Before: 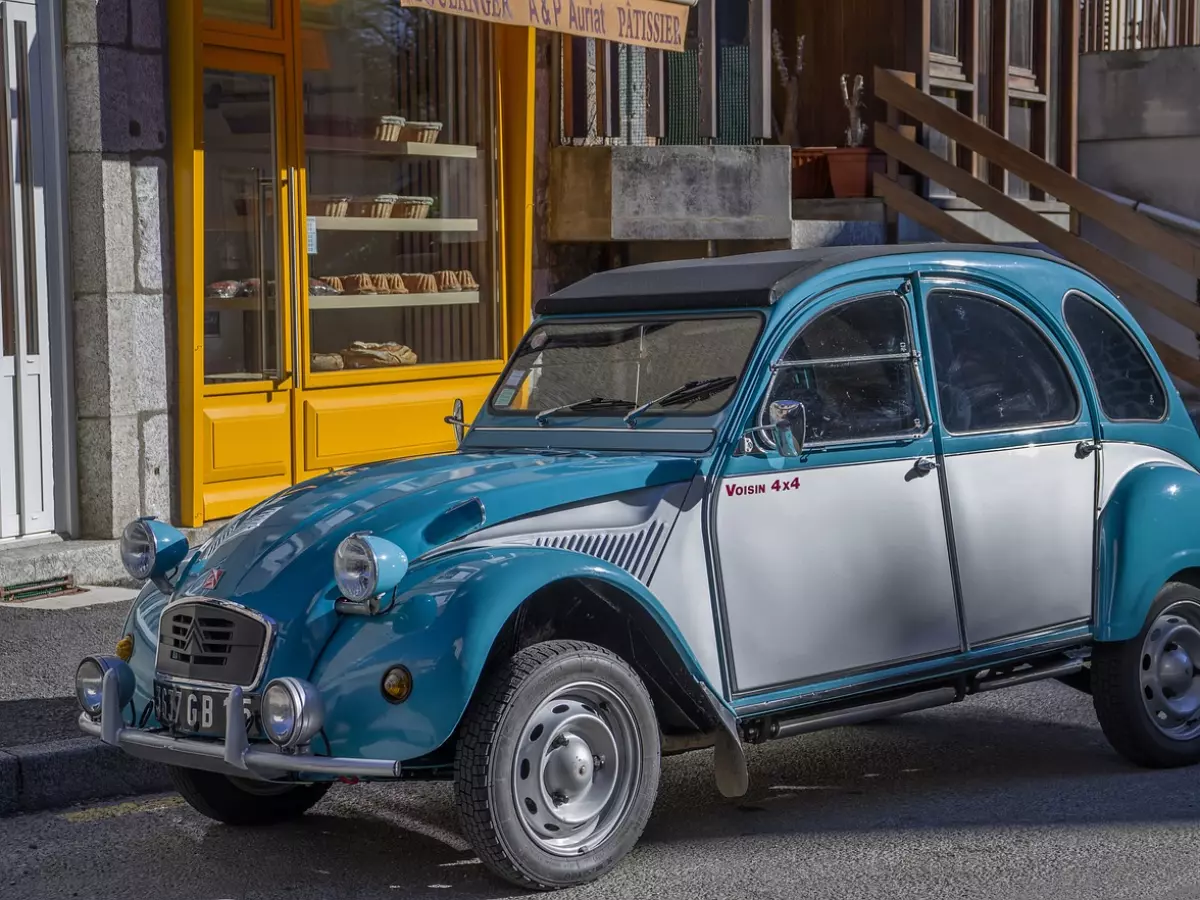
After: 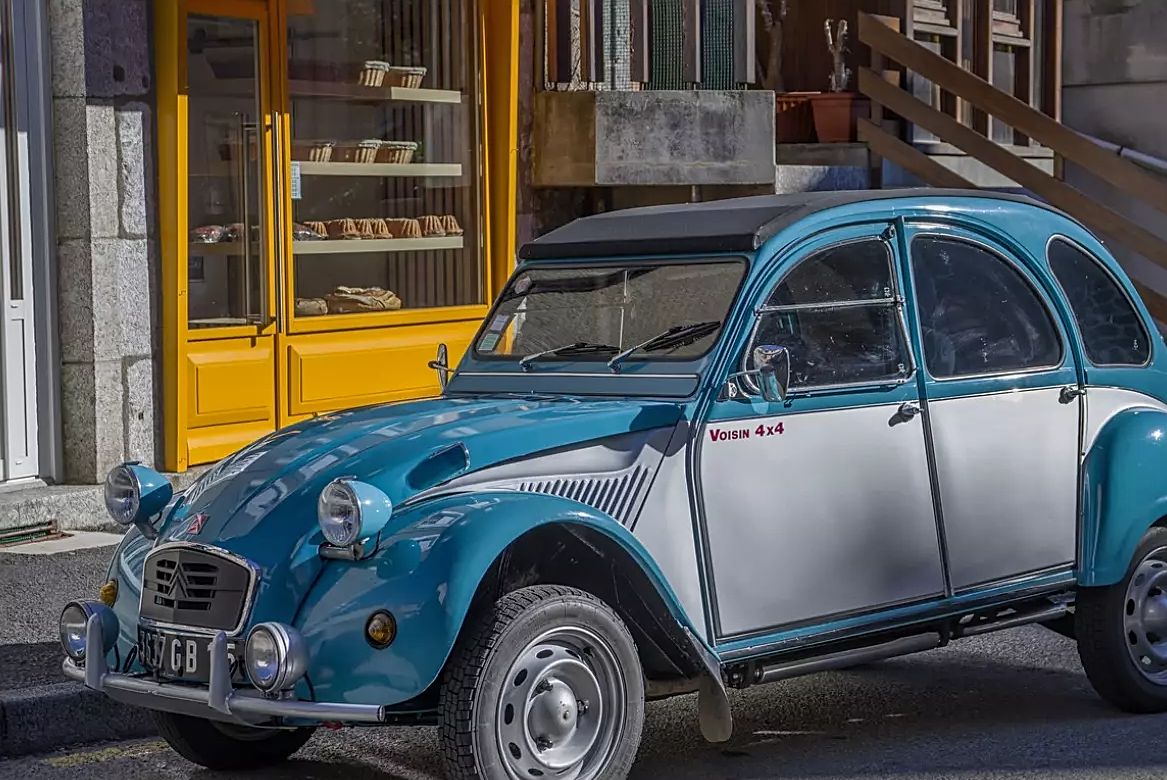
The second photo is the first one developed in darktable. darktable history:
local contrast: detail 109%
sharpen: on, module defaults
crop: left 1.412%, top 6.2%, right 1.32%, bottom 7.073%
